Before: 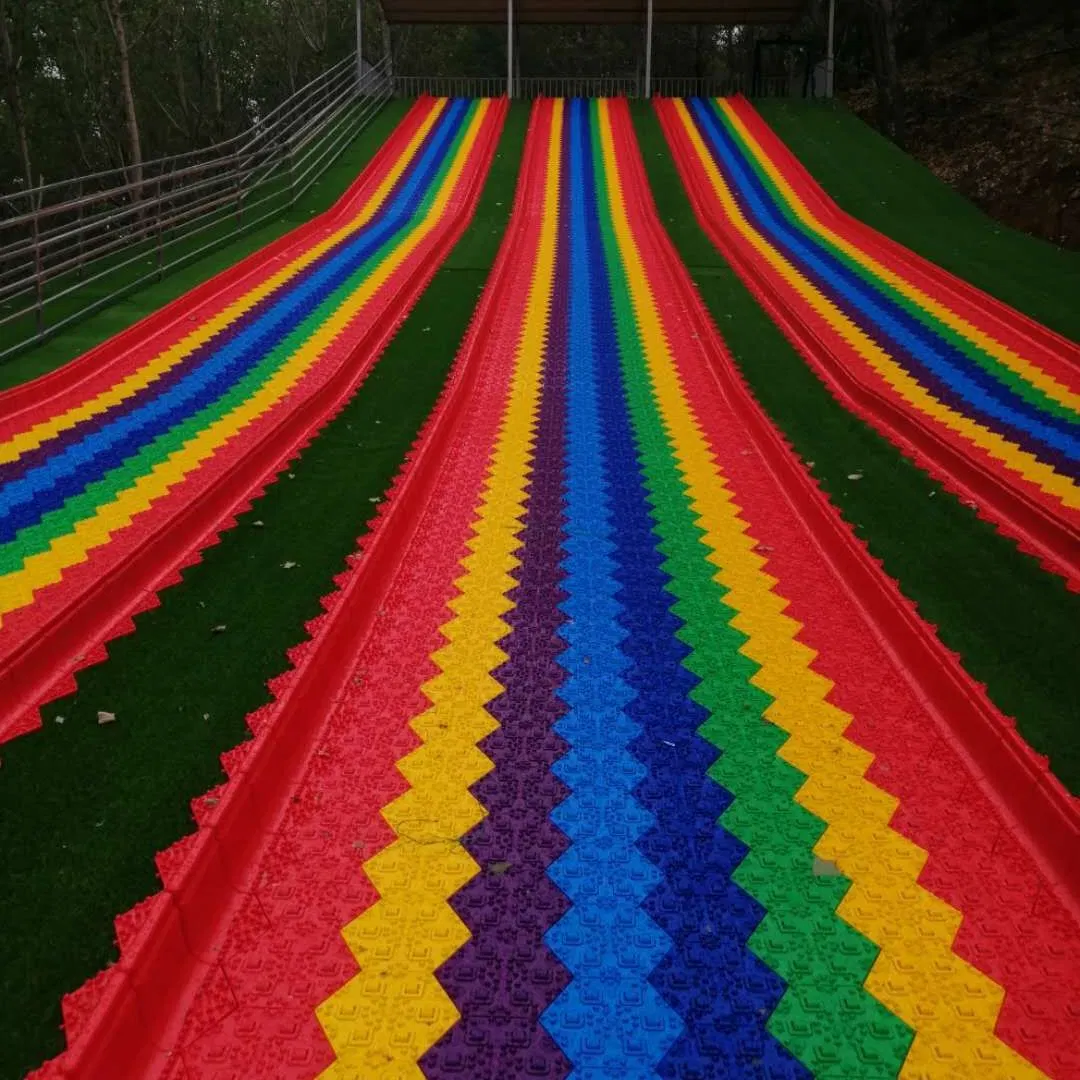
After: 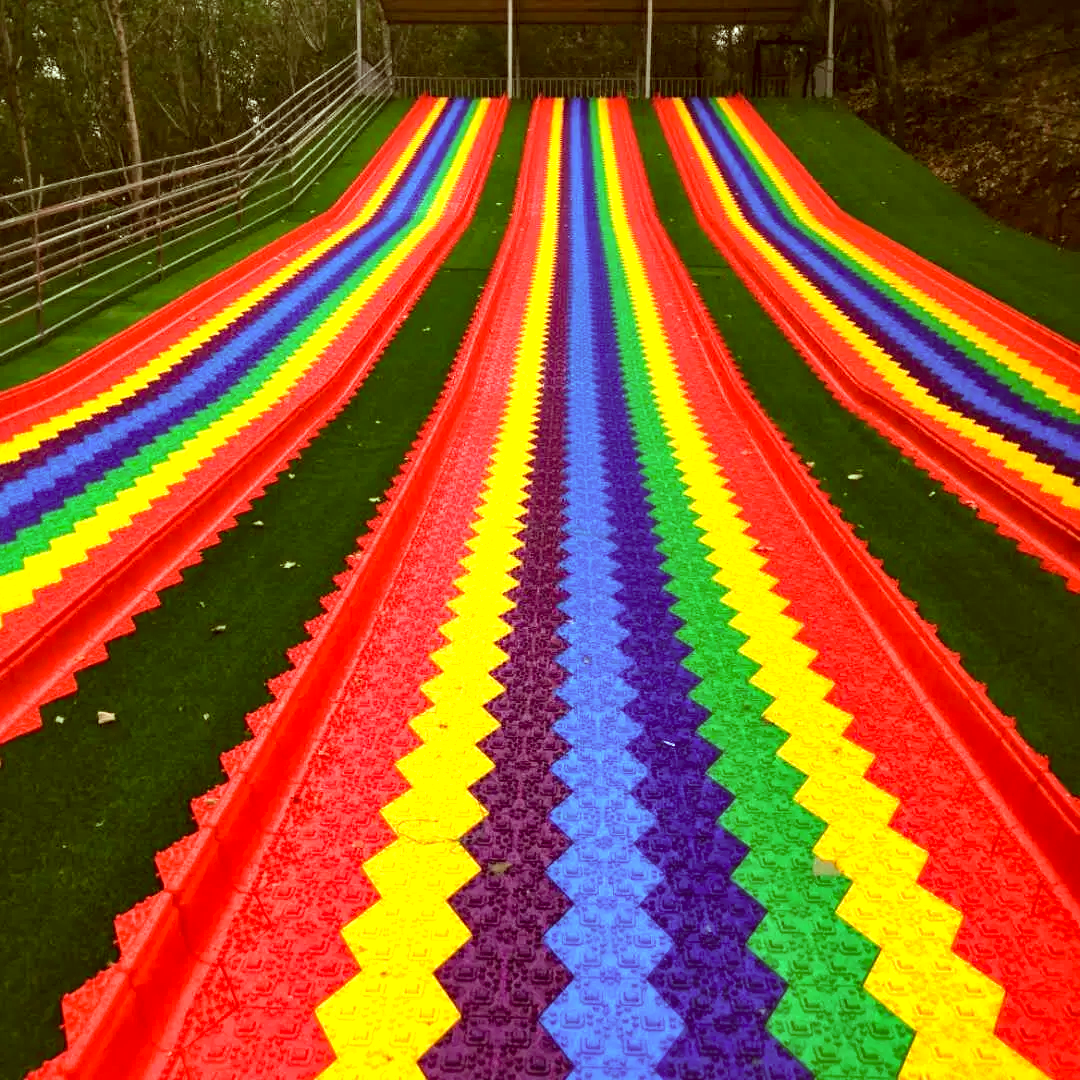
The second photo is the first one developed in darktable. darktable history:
local contrast: mode bilateral grid, contrast 25, coarseness 60, detail 151%, midtone range 0.2
color correction: highlights a* -5.94, highlights b* 9.48, shadows a* 10.12, shadows b* 23.94
exposure: black level correction 0, exposure 1.45 EV, compensate exposure bias true, compensate highlight preservation false
